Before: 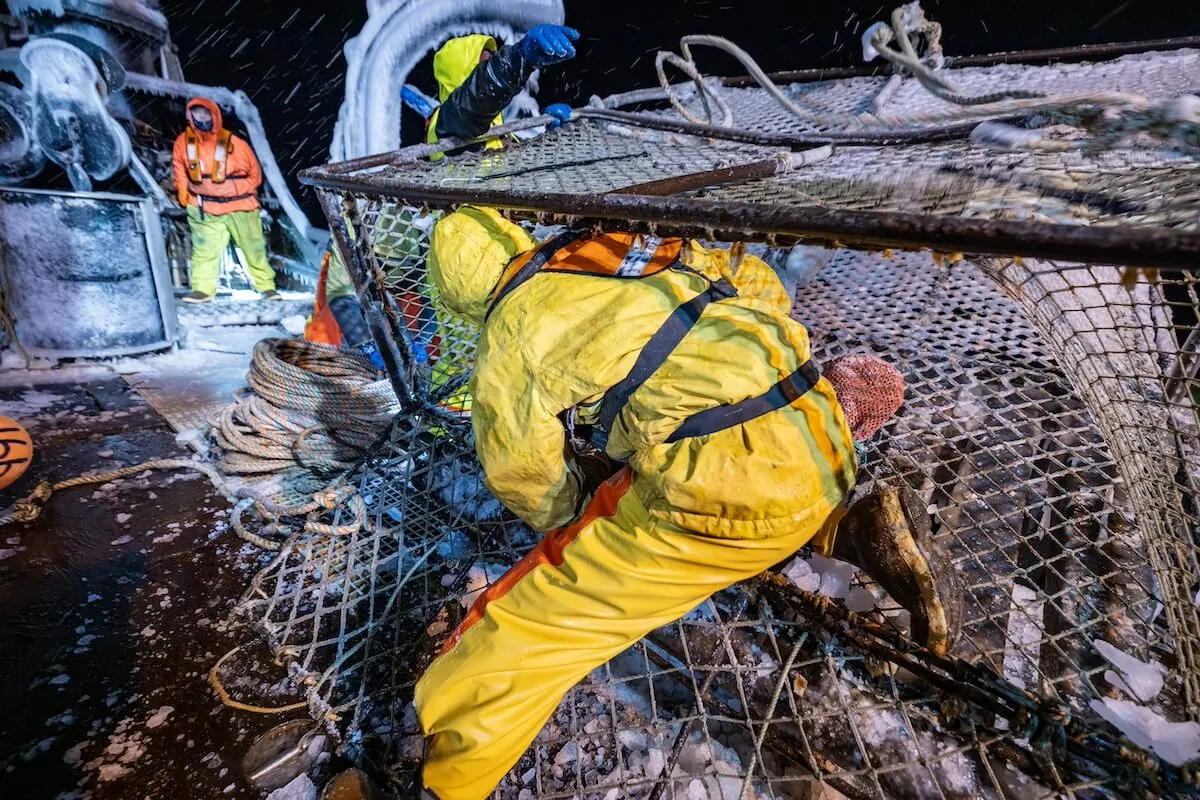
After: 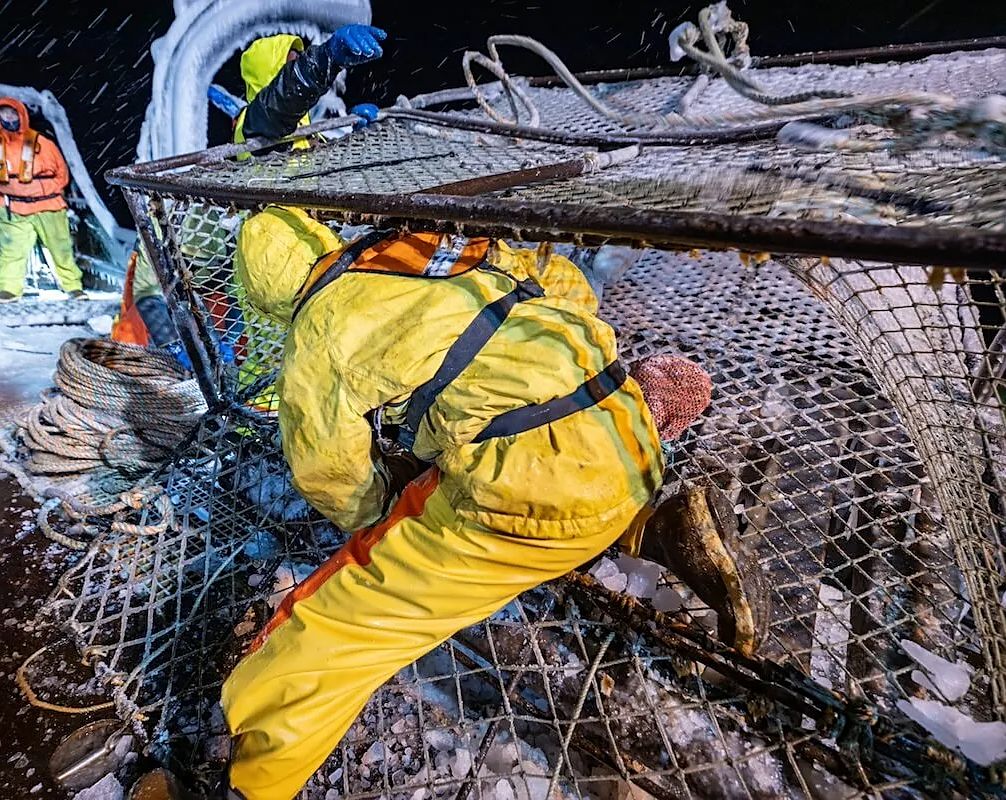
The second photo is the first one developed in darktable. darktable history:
sharpen: radius 1.864, amount 0.398, threshold 1.271
crop: left 16.145%
